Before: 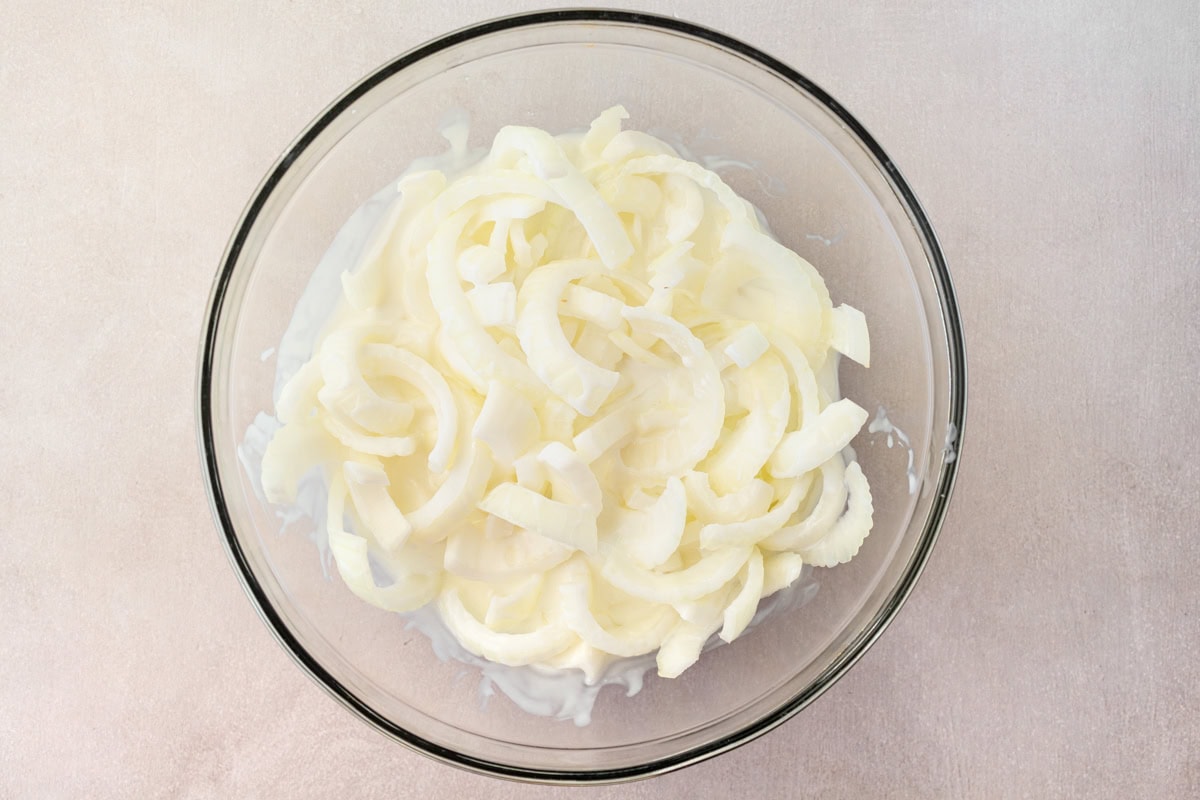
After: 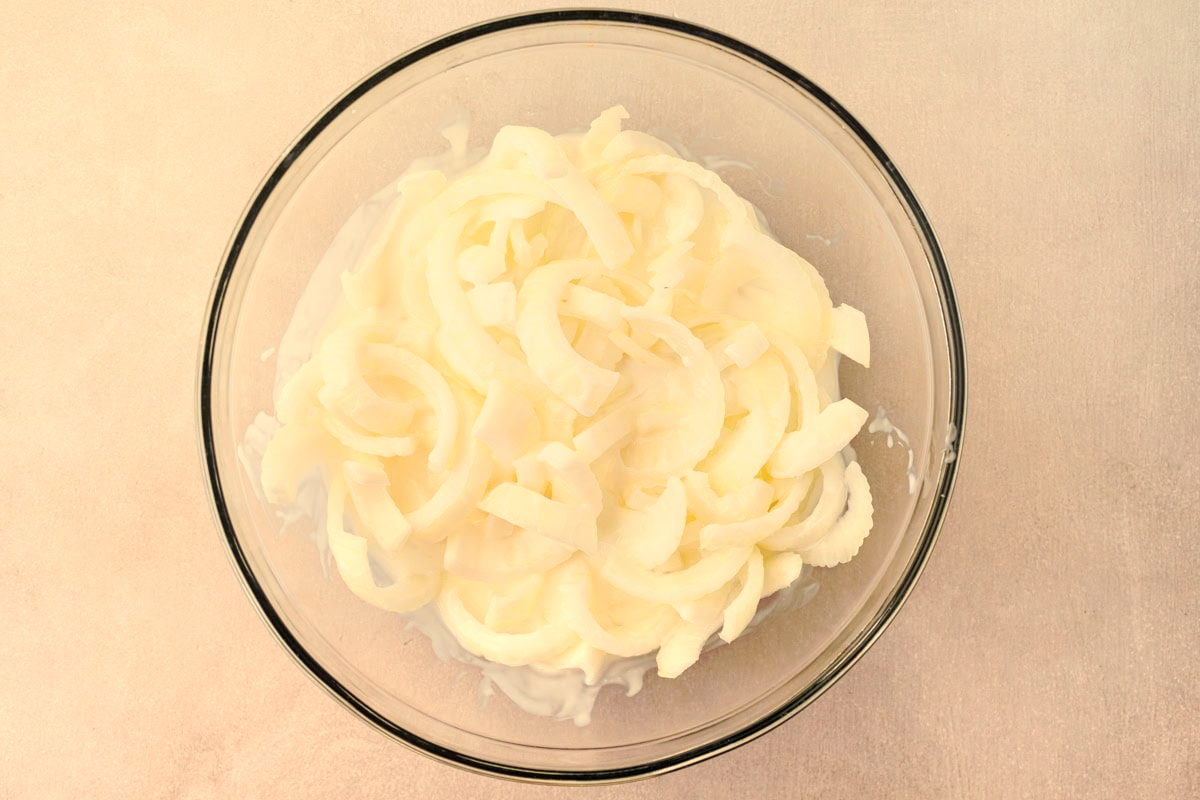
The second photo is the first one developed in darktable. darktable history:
white balance: red 1.123, blue 0.83
tone curve: curves: ch0 [(0, 0) (0.003, 0.003) (0.011, 0.011) (0.025, 0.024) (0.044, 0.042) (0.069, 0.066) (0.1, 0.095) (0.136, 0.129) (0.177, 0.169) (0.224, 0.214) (0.277, 0.264) (0.335, 0.319) (0.399, 0.38) (0.468, 0.446) (0.543, 0.558) (0.623, 0.636) (0.709, 0.719) (0.801, 0.807) (0.898, 0.901) (1, 1)], preserve colors none
